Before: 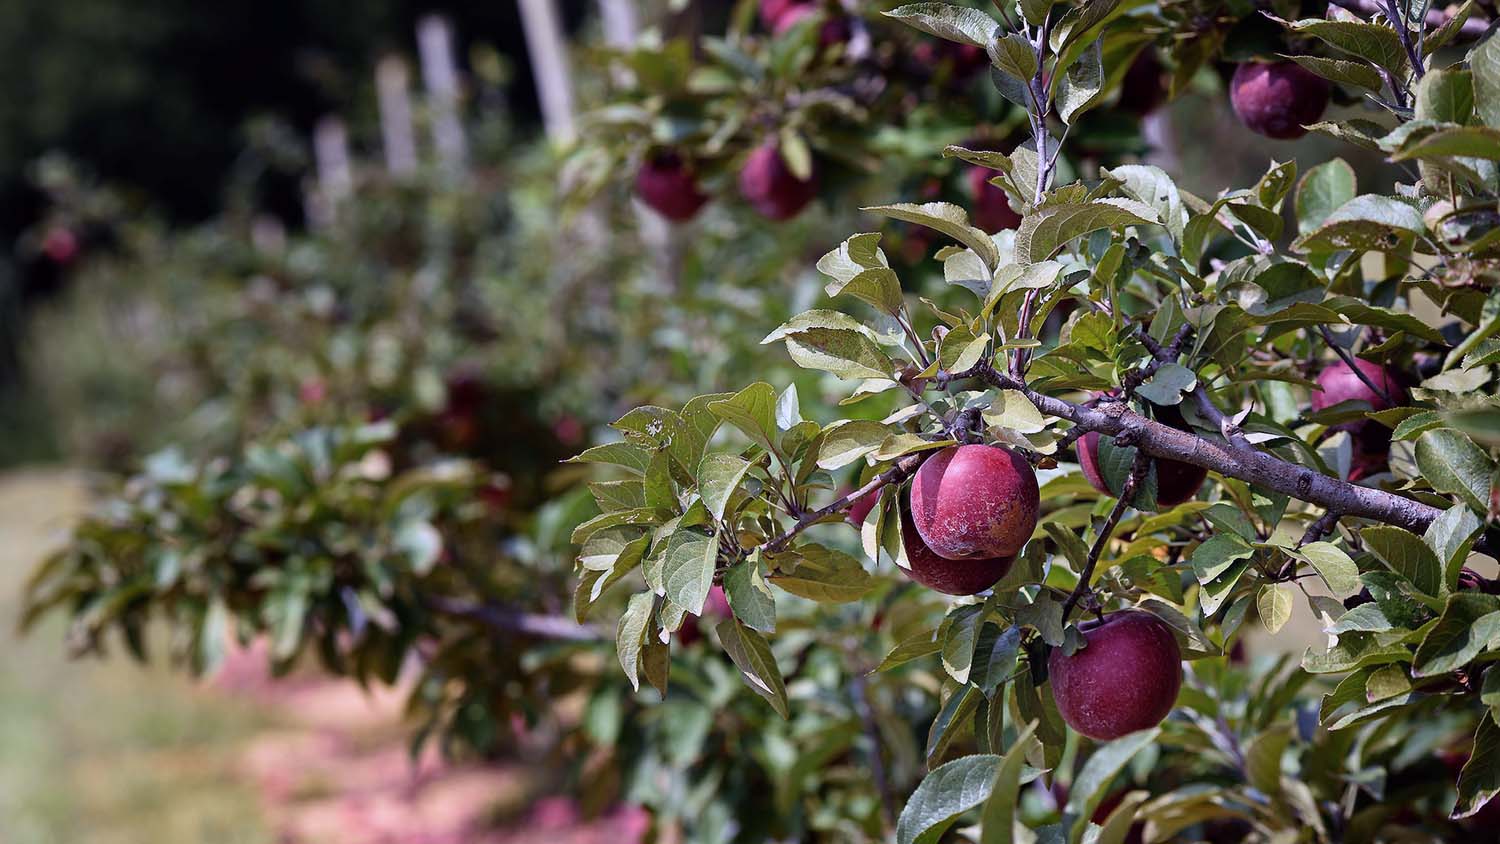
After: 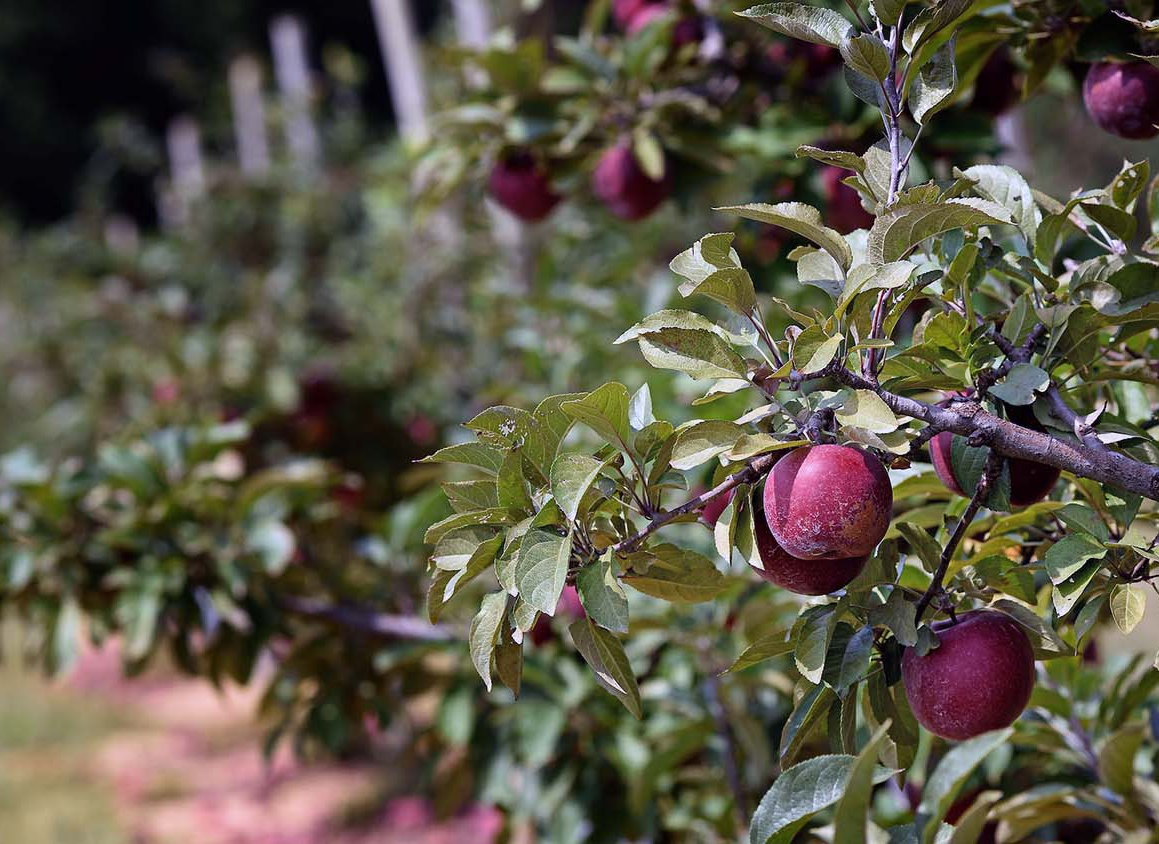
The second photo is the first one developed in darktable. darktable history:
crop: left 9.865%, right 12.81%
